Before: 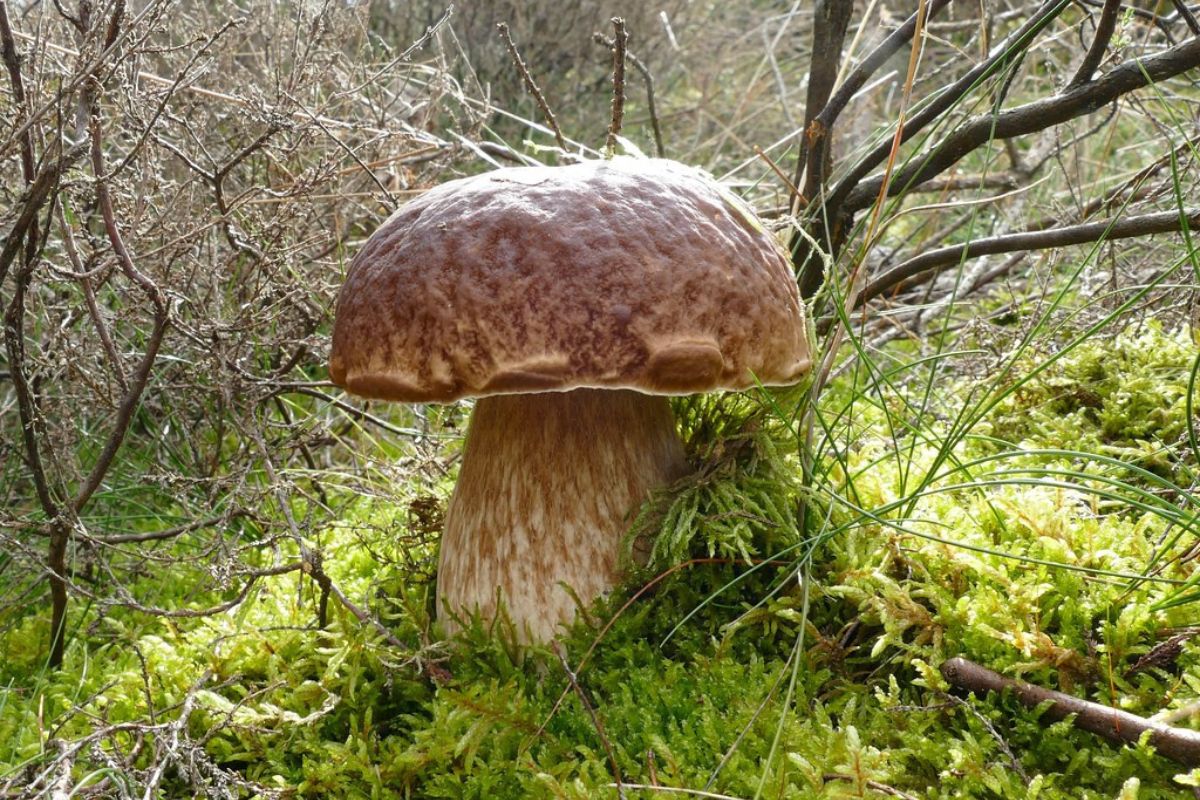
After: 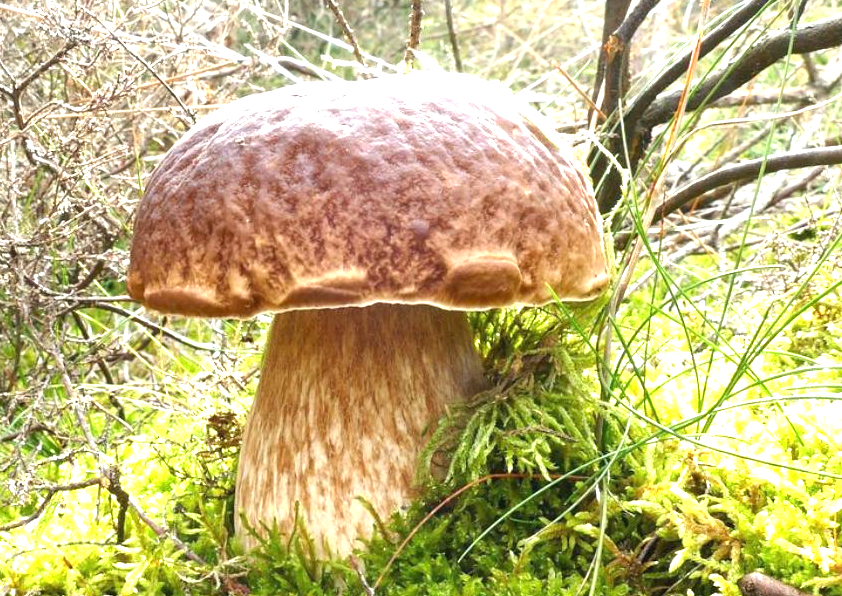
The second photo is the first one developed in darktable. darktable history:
exposure: black level correction 0, exposure 1.455 EV, compensate highlight preservation false
crop and rotate: left 16.86%, top 10.835%, right 12.933%, bottom 14.623%
